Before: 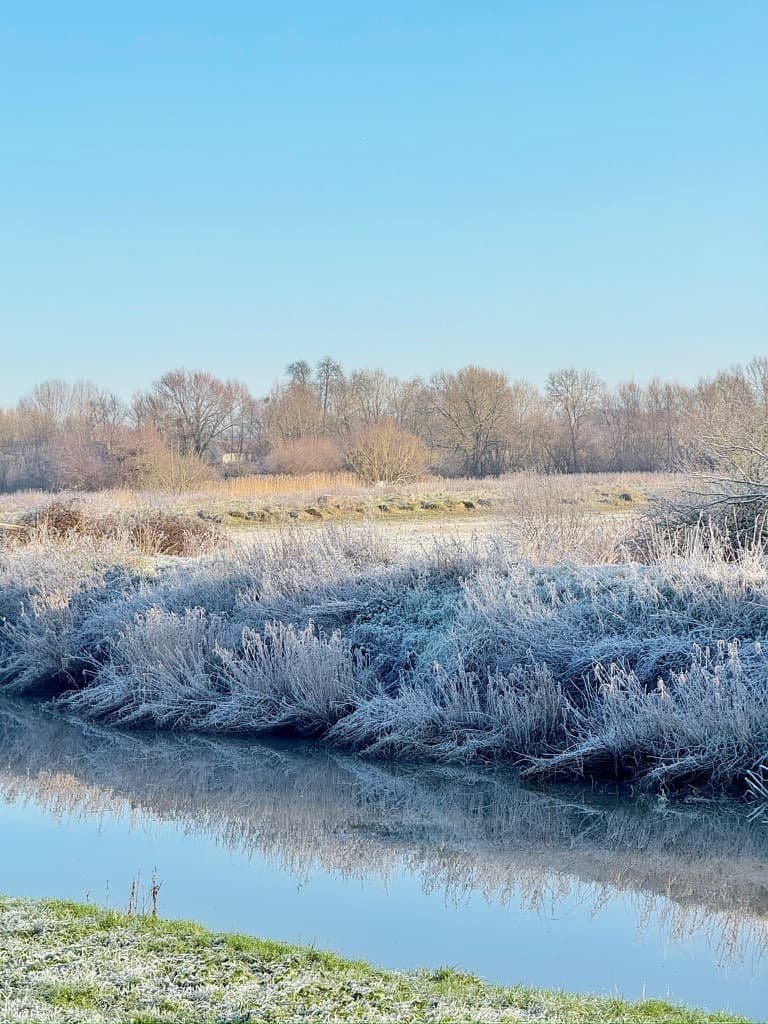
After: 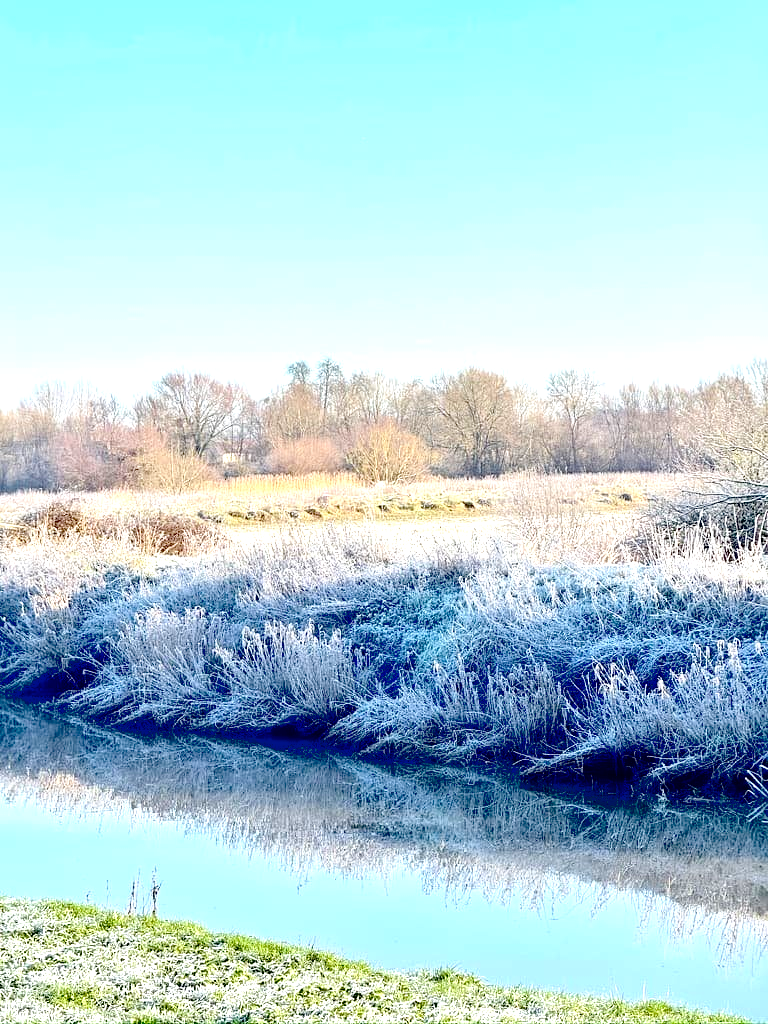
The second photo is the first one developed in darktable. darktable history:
exposure: black level correction 0.035, exposure 0.9 EV, compensate highlight preservation false
